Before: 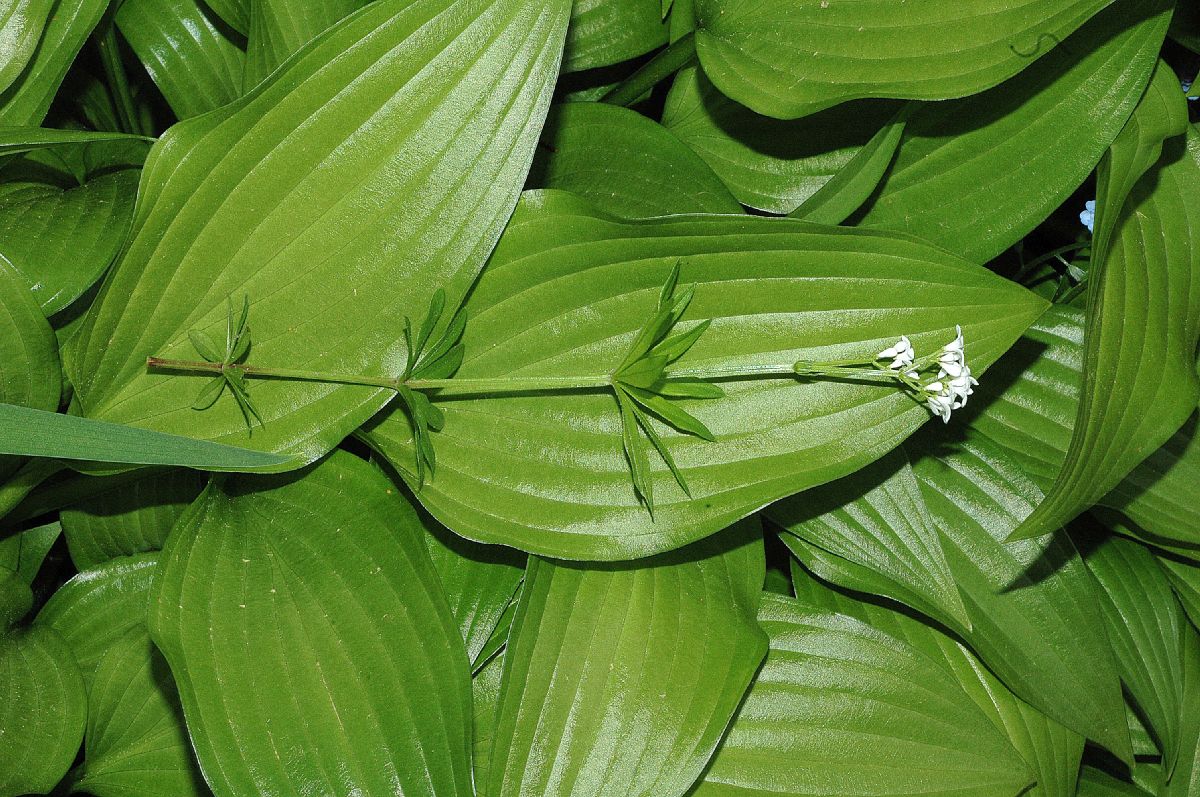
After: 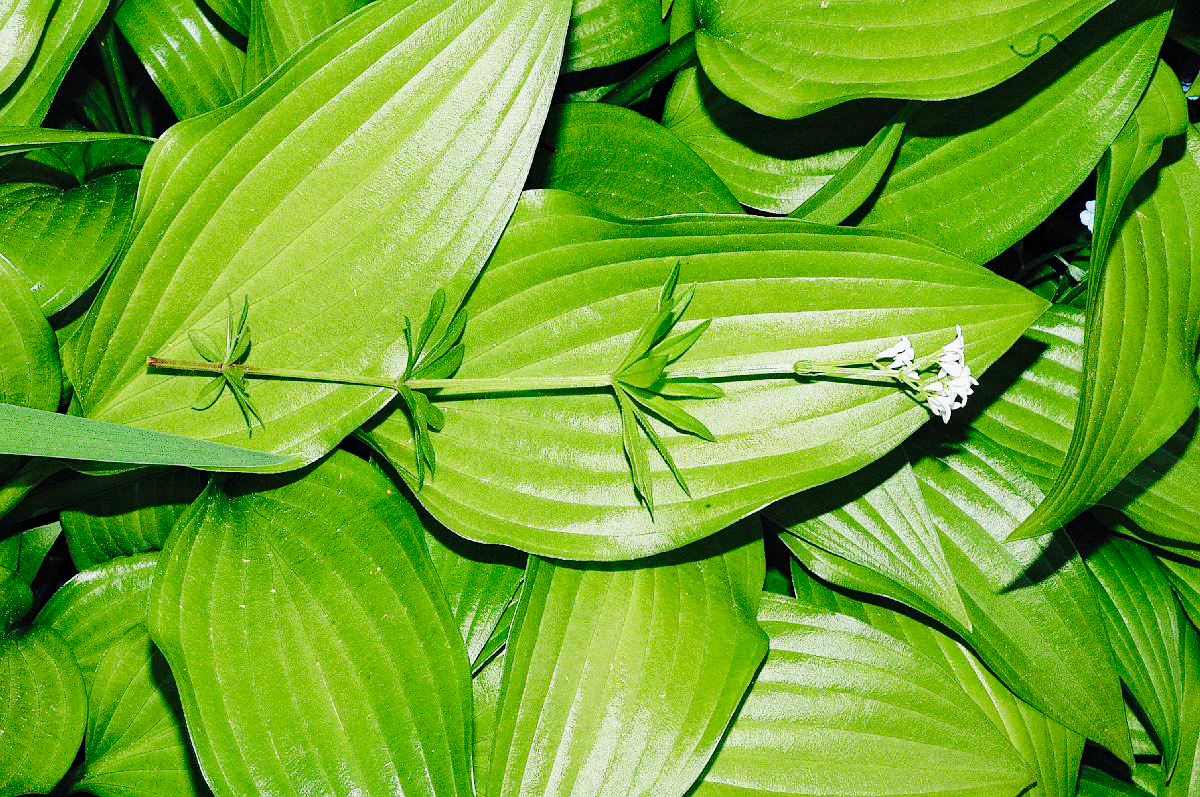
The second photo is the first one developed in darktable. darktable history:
color balance rgb: shadows lift › luminance -21.289%, shadows lift › chroma 6.606%, shadows lift › hue 271.92°, linear chroma grading › global chroma -14.861%, perceptual saturation grading › global saturation 20%, perceptual saturation grading › highlights -25.91%, perceptual saturation grading › shadows 24.102%, perceptual brilliance grading › mid-tones 9.223%, perceptual brilliance grading › shadows 14.513%
base curve: curves: ch0 [(0, 0) (0.028, 0.03) (0.105, 0.232) (0.387, 0.748) (0.754, 0.968) (1, 1)], preserve colors none
haze removal: compatibility mode true, adaptive false
shadows and highlights: shadows -20.43, white point adjustment -2.02, highlights -34.89
